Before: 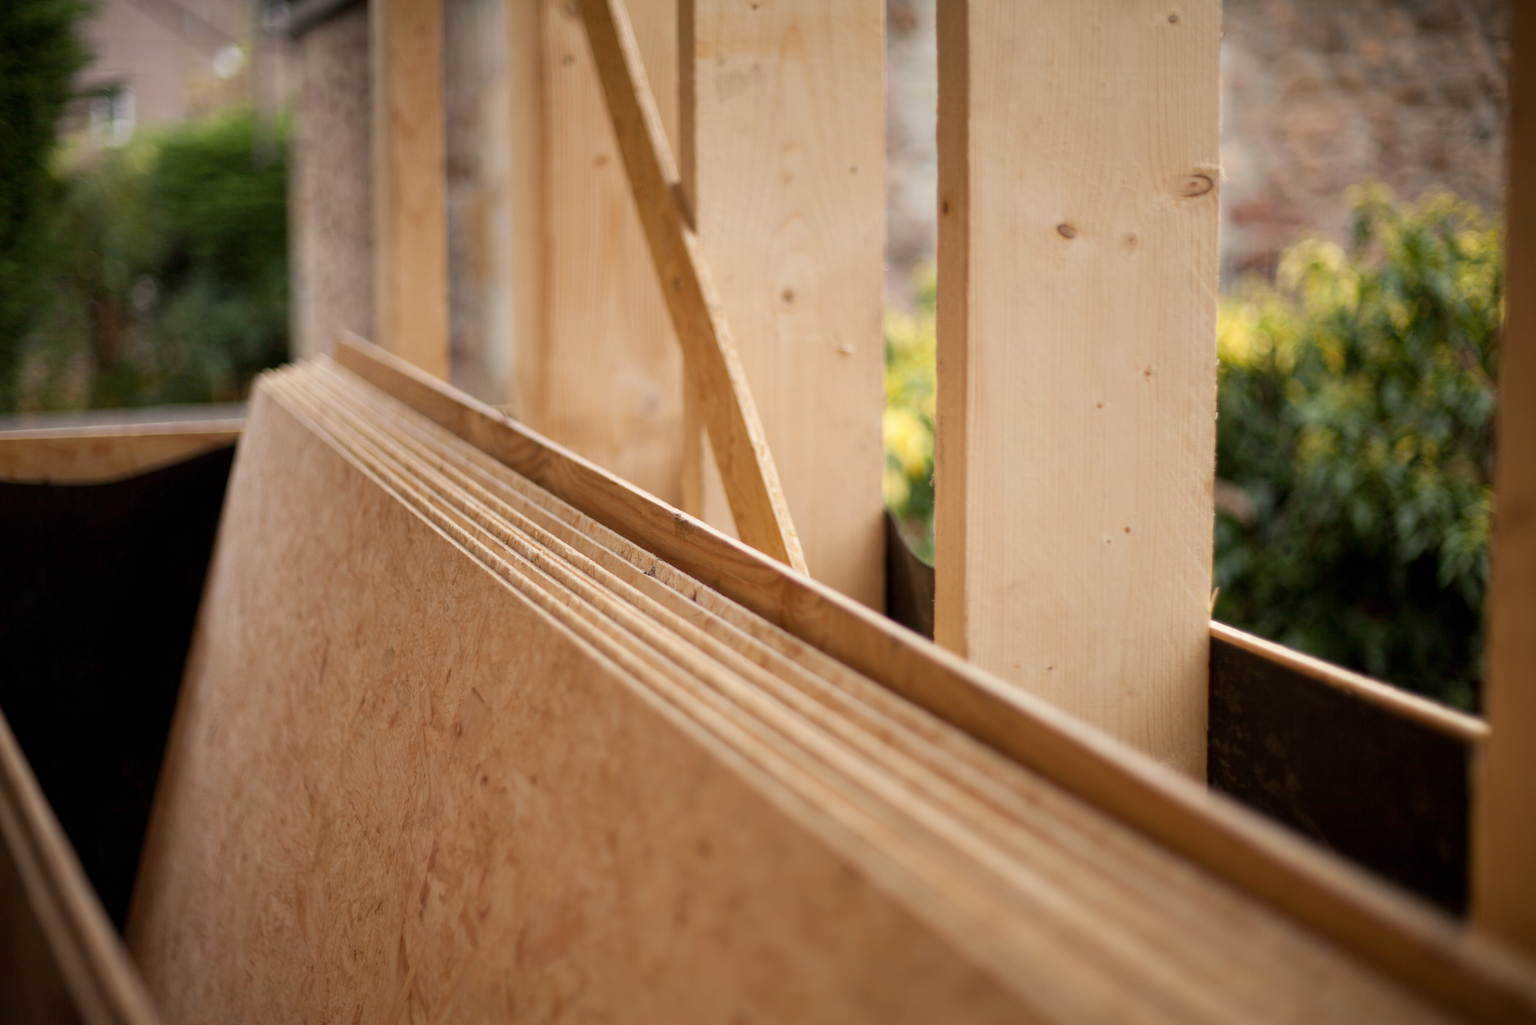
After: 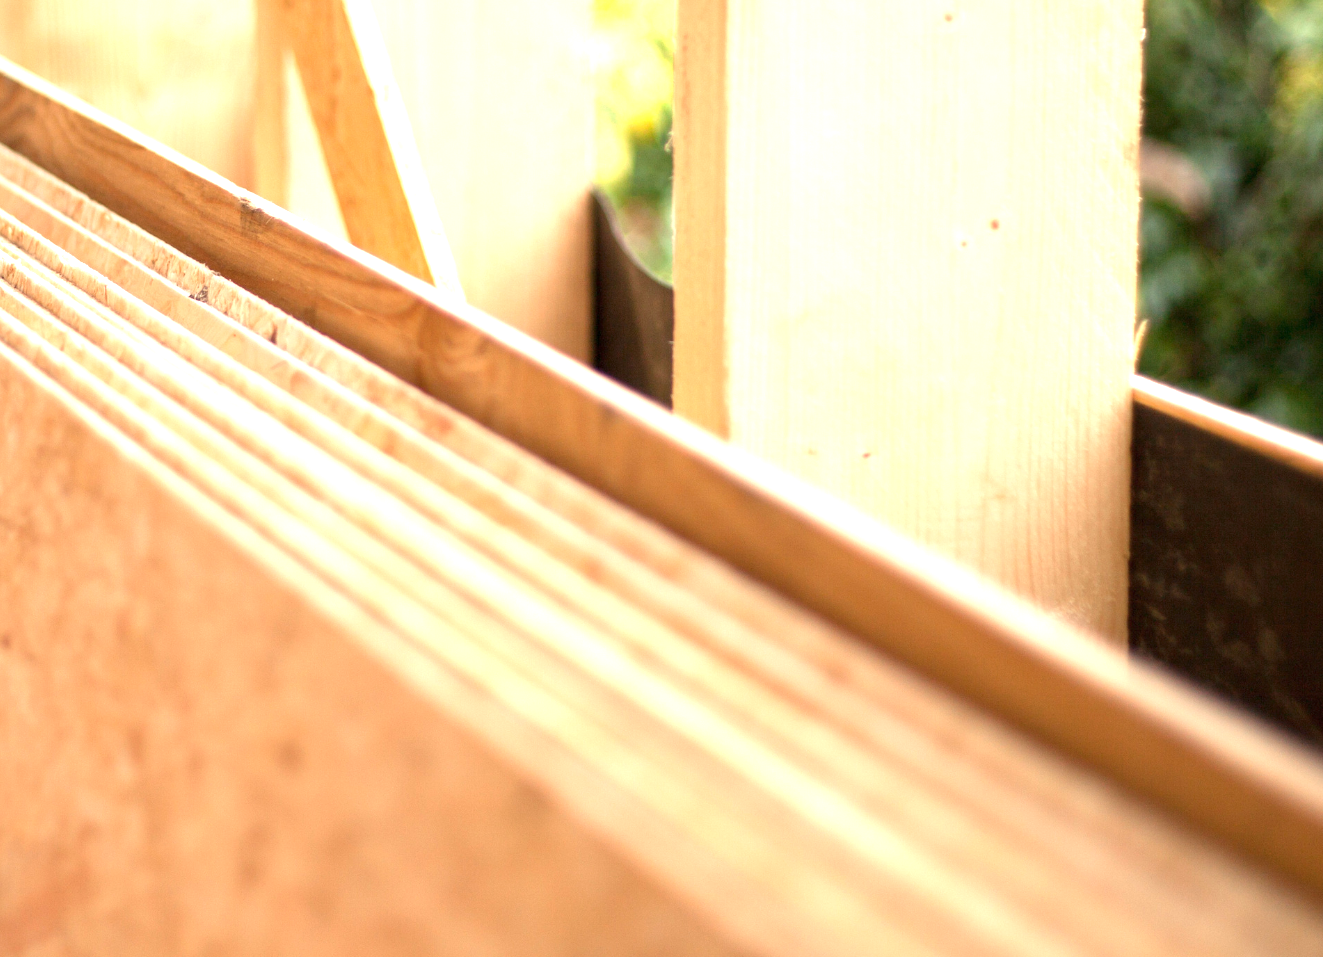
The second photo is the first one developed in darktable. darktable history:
exposure: exposure 1.488 EV, compensate highlight preservation false
crop: left 34.566%, top 38.59%, right 13.716%, bottom 5.409%
